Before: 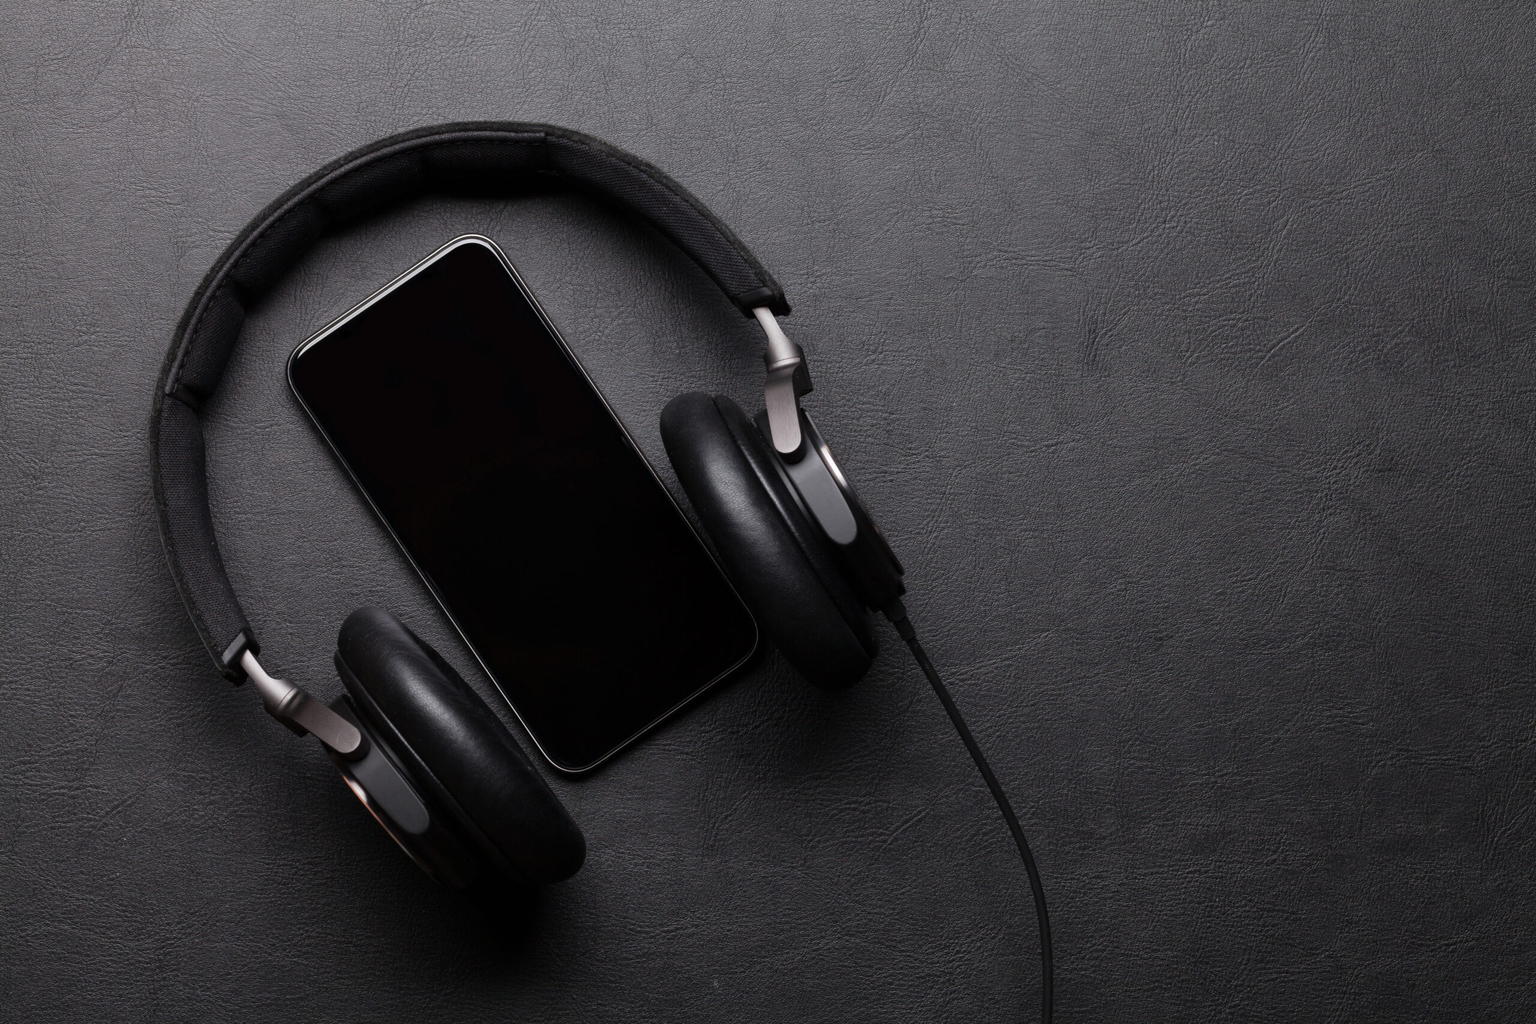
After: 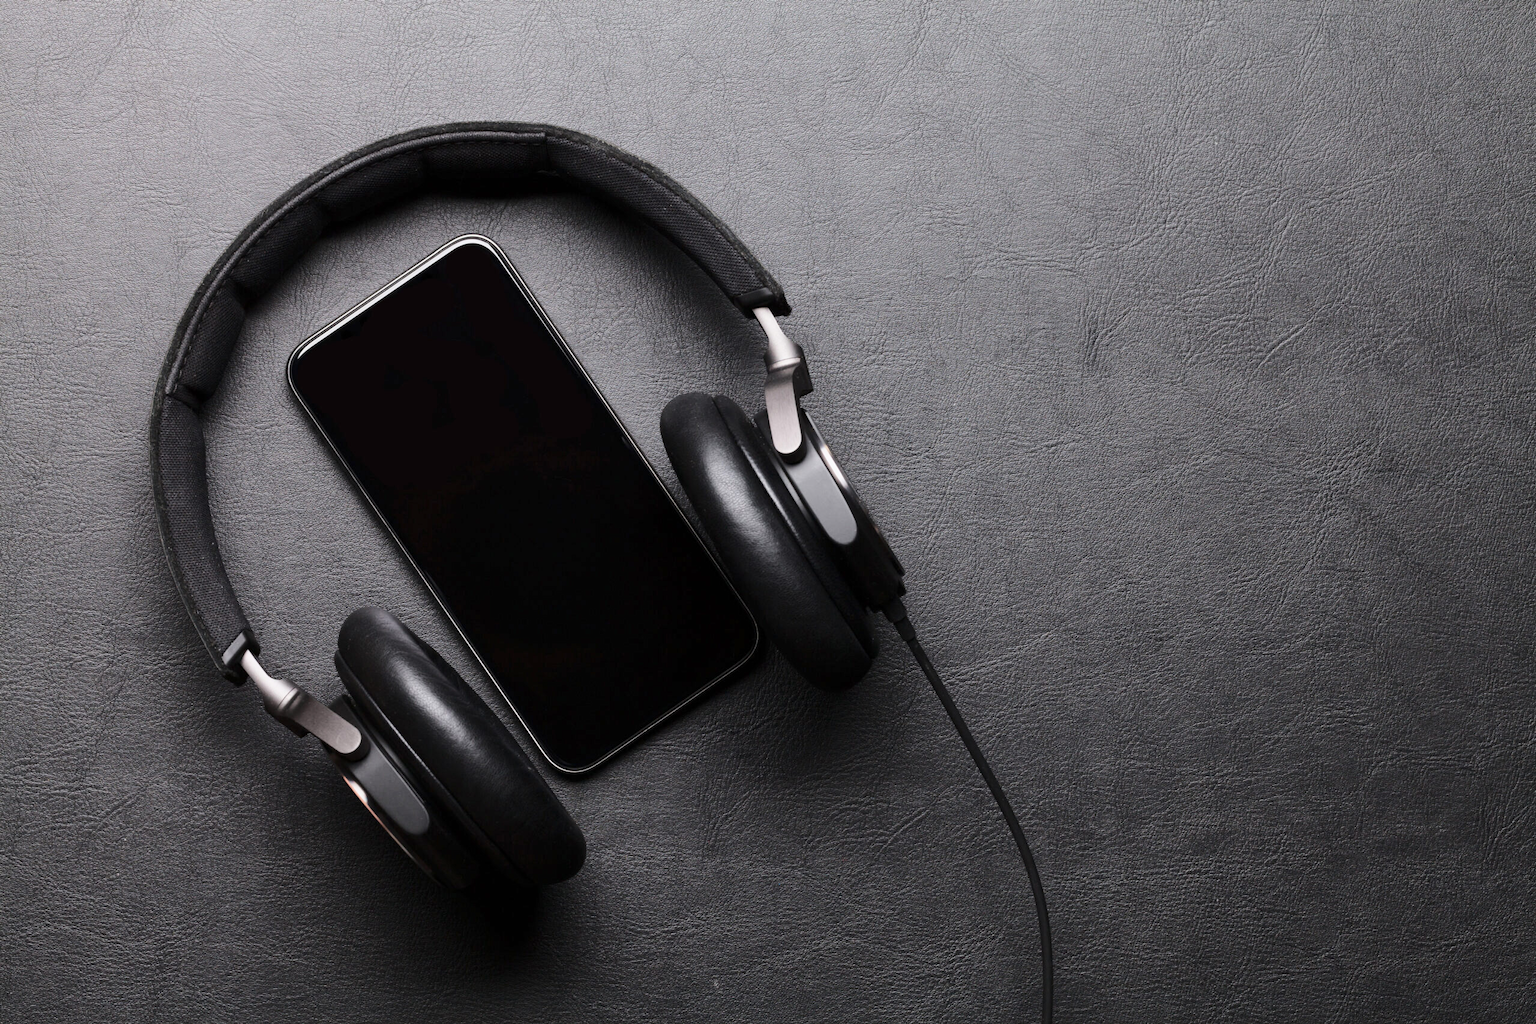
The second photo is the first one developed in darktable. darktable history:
base curve: curves: ch0 [(0, 0) (0.025, 0.046) (0.112, 0.277) (0.467, 0.74) (0.814, 0.929) (1, 0.942)]
contrast brightness saturation: contrast 0.06, brightness -0.01, saturation -0.23
